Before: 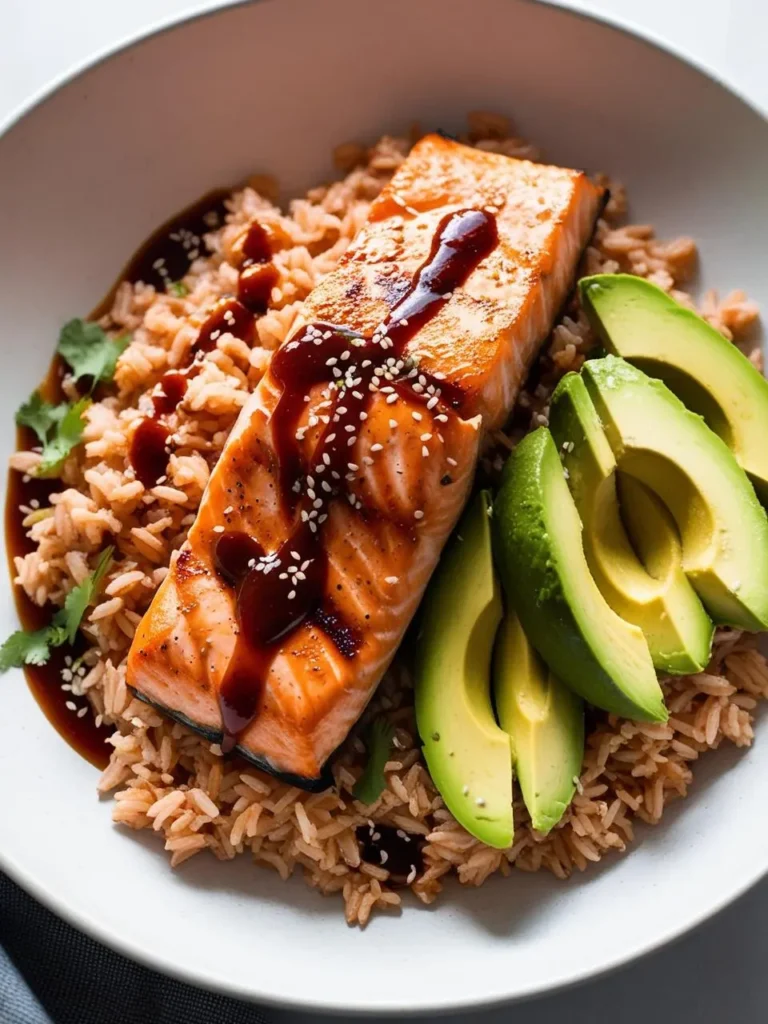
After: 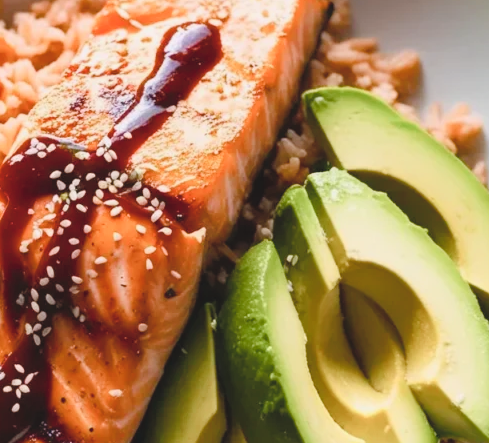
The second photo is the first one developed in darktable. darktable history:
crop: left 36.005%, top 18.293%, right 0.31%, bottom 38.444%
color balance rgb: shadows lift › luminance -10%, shadows lift › chroma 1%, shadows lift › hue 113°, power › luminance -15%, highlights gain › chroma 0.2%, highlights gain › hue 333°, global offset › luminance 0.5%, perceptual saturation grading › global saturation 20%, perceptual saturation grading › highlights -50%, perceptual saturation grading › shadows 25%, contrast -10%
contrast brightness saturation: contrast 0.1, brightness 0.3, saturation 0.14
